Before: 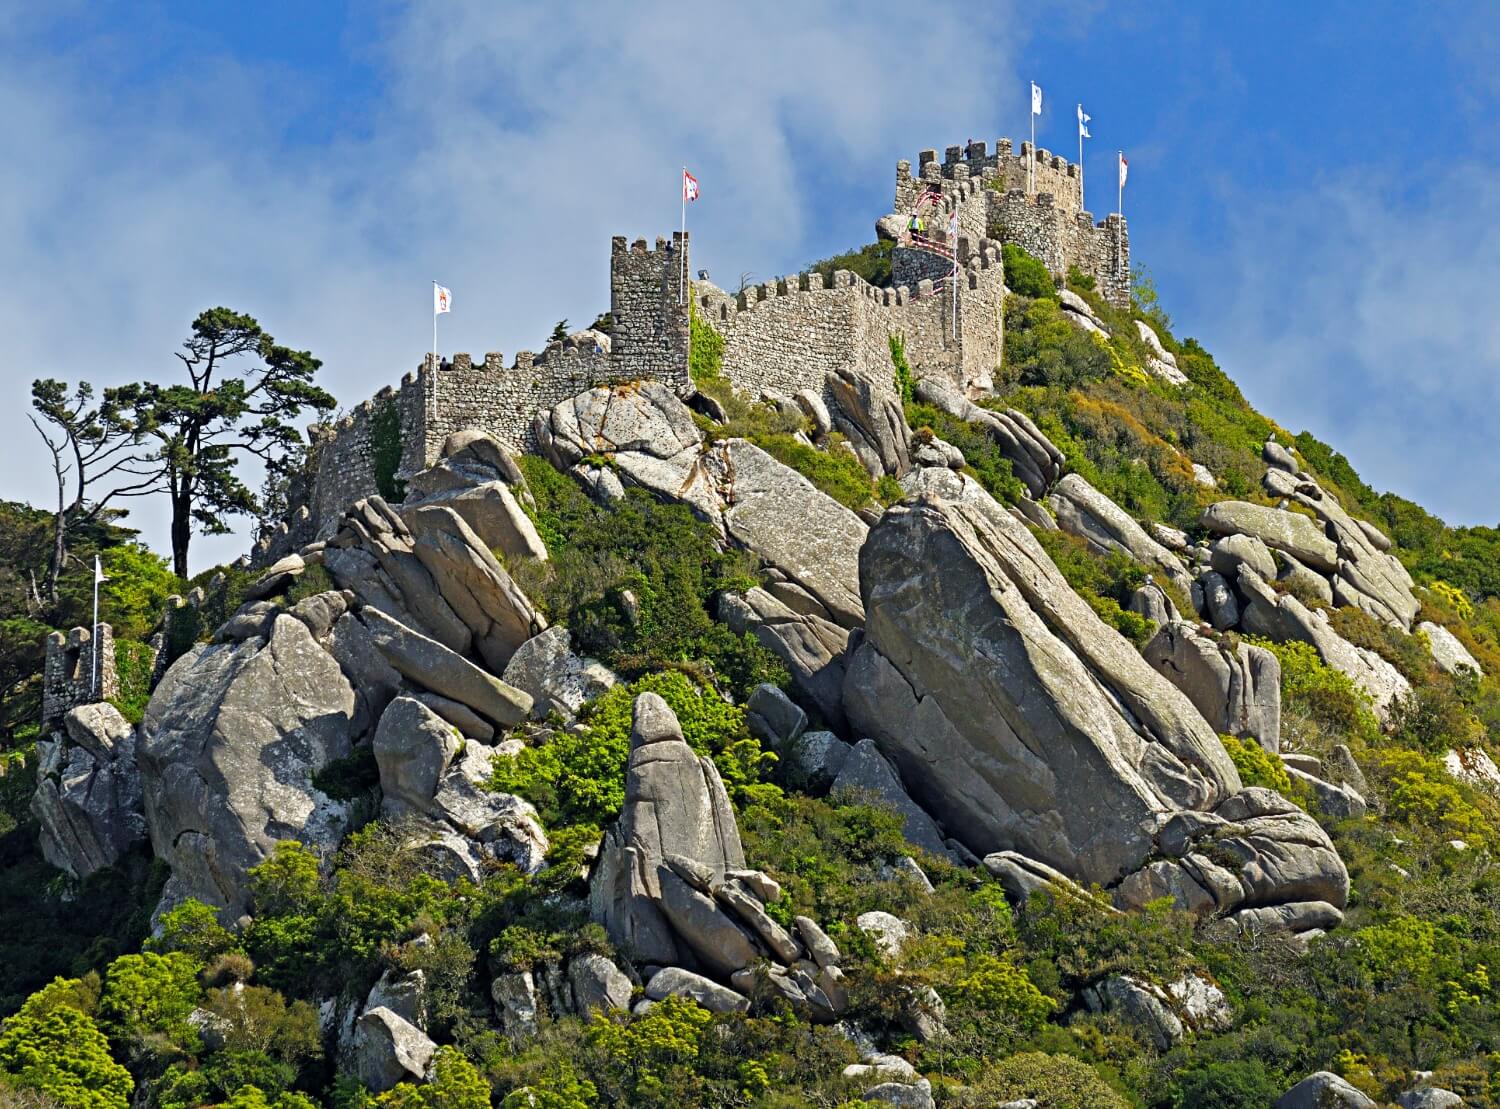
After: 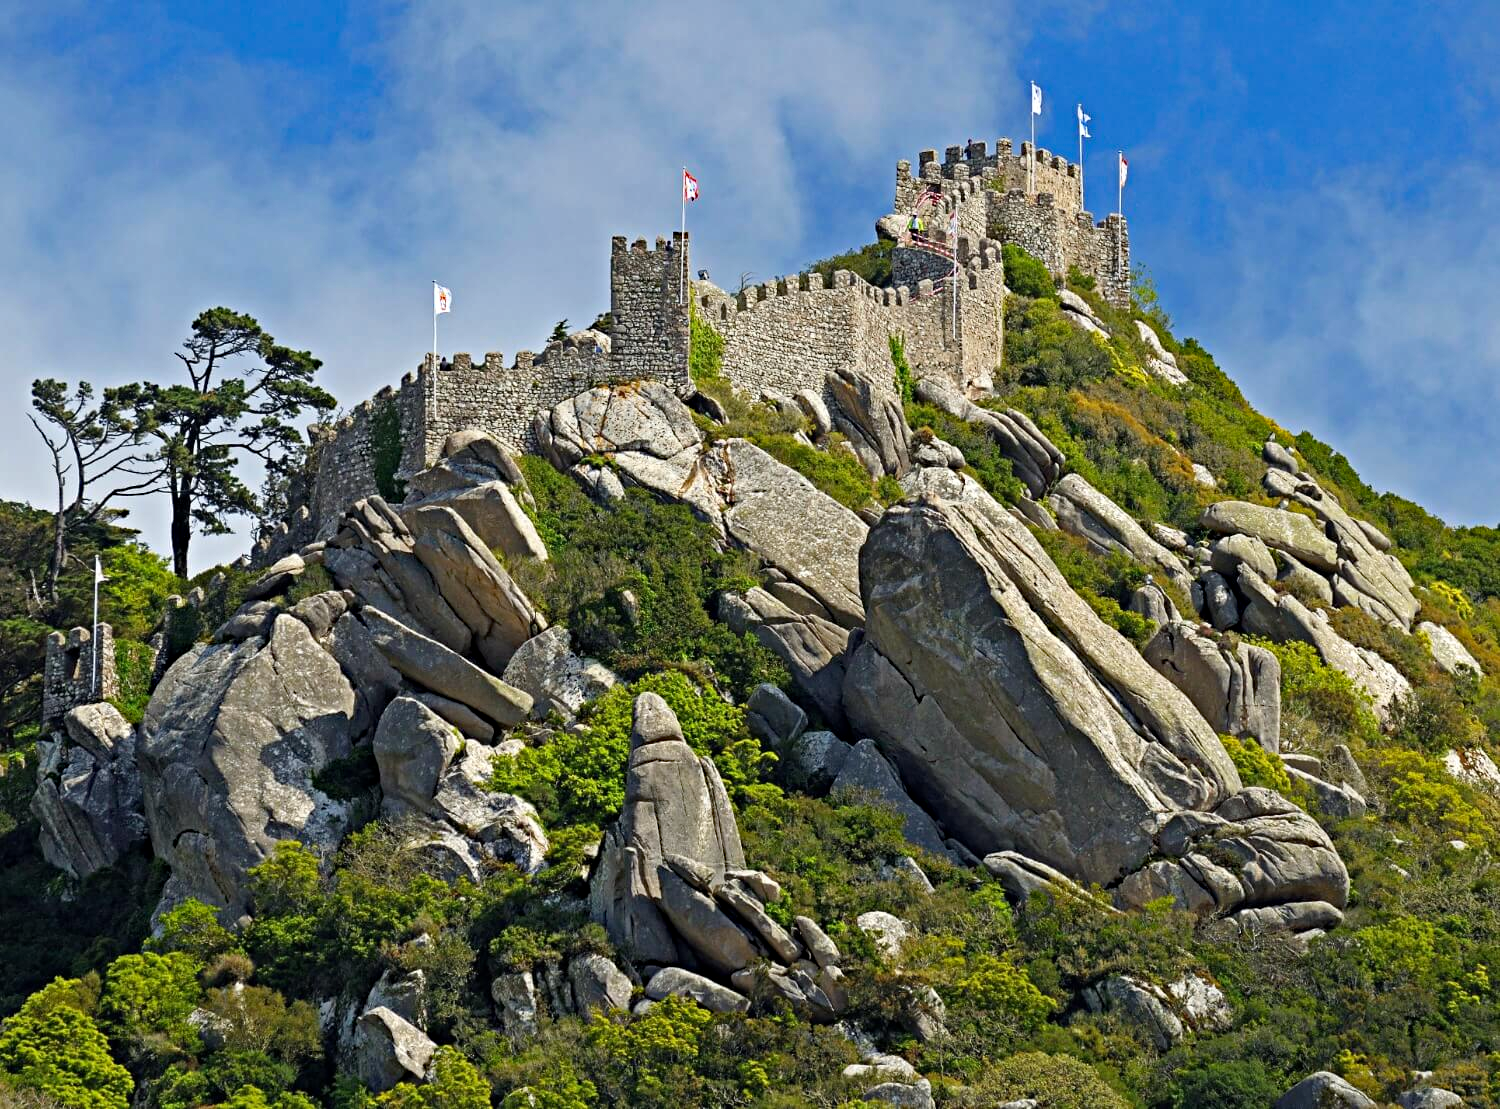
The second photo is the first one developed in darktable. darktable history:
haze removal: strength 0.289, distance 0.249, compatibility mode true, adaptive false
